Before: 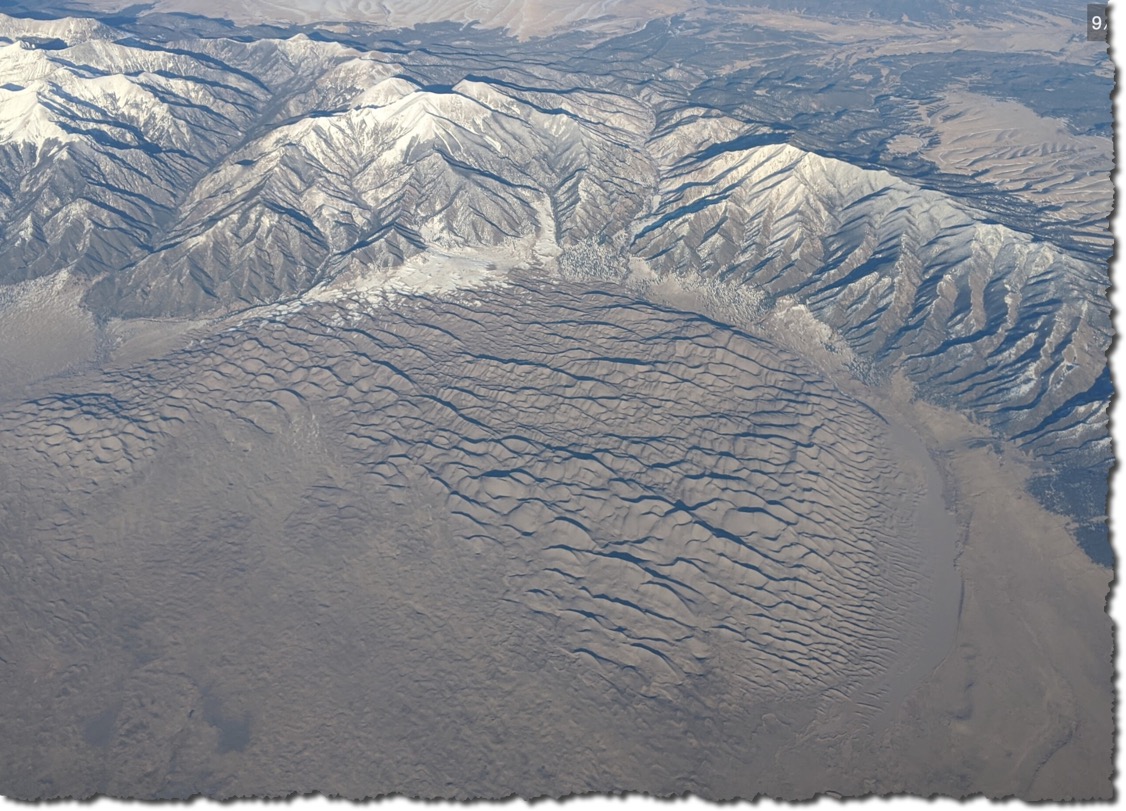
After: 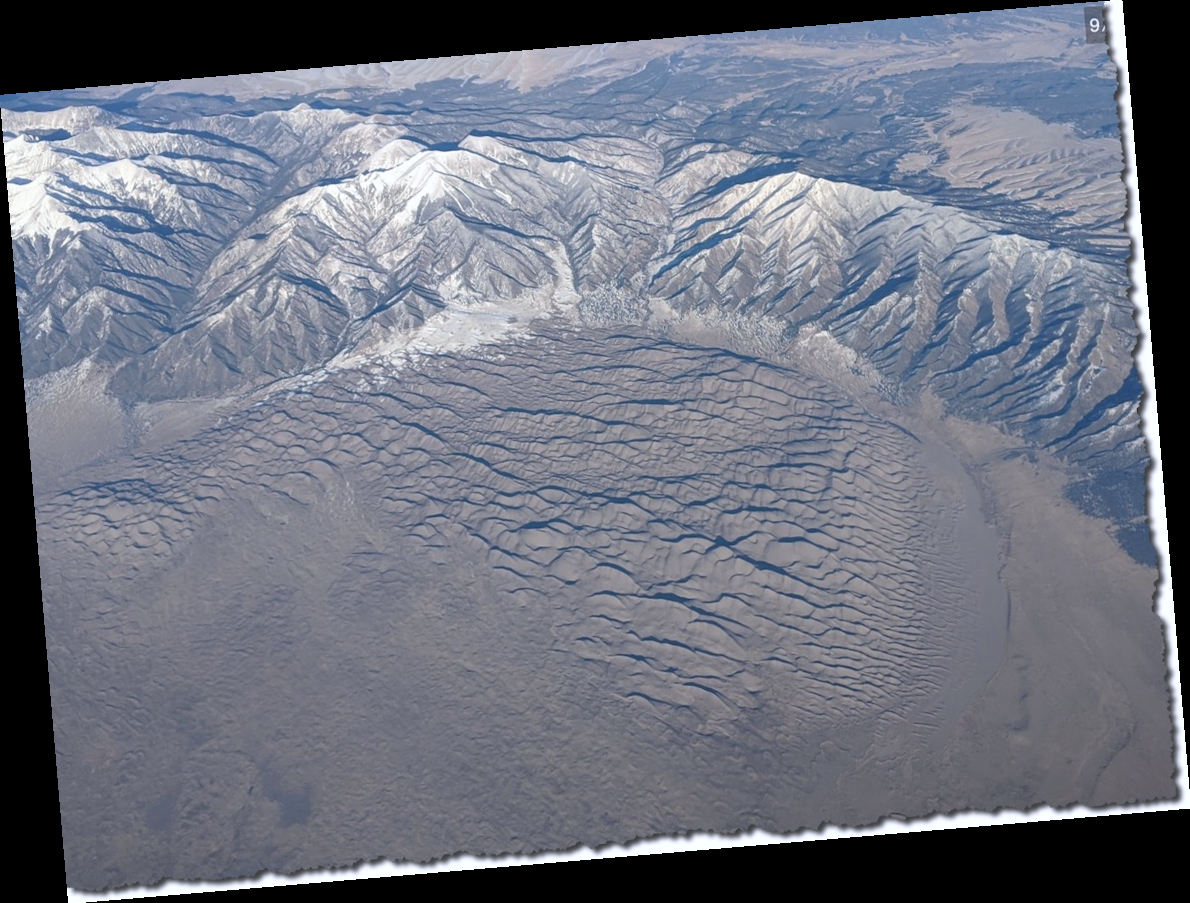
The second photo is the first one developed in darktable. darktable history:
color calibration: illuminant as shot in camera, x 0.358, y 0.373, temperature 4628.91 K
rotate and perspective: rotation -4.86°, automatic cropping off
